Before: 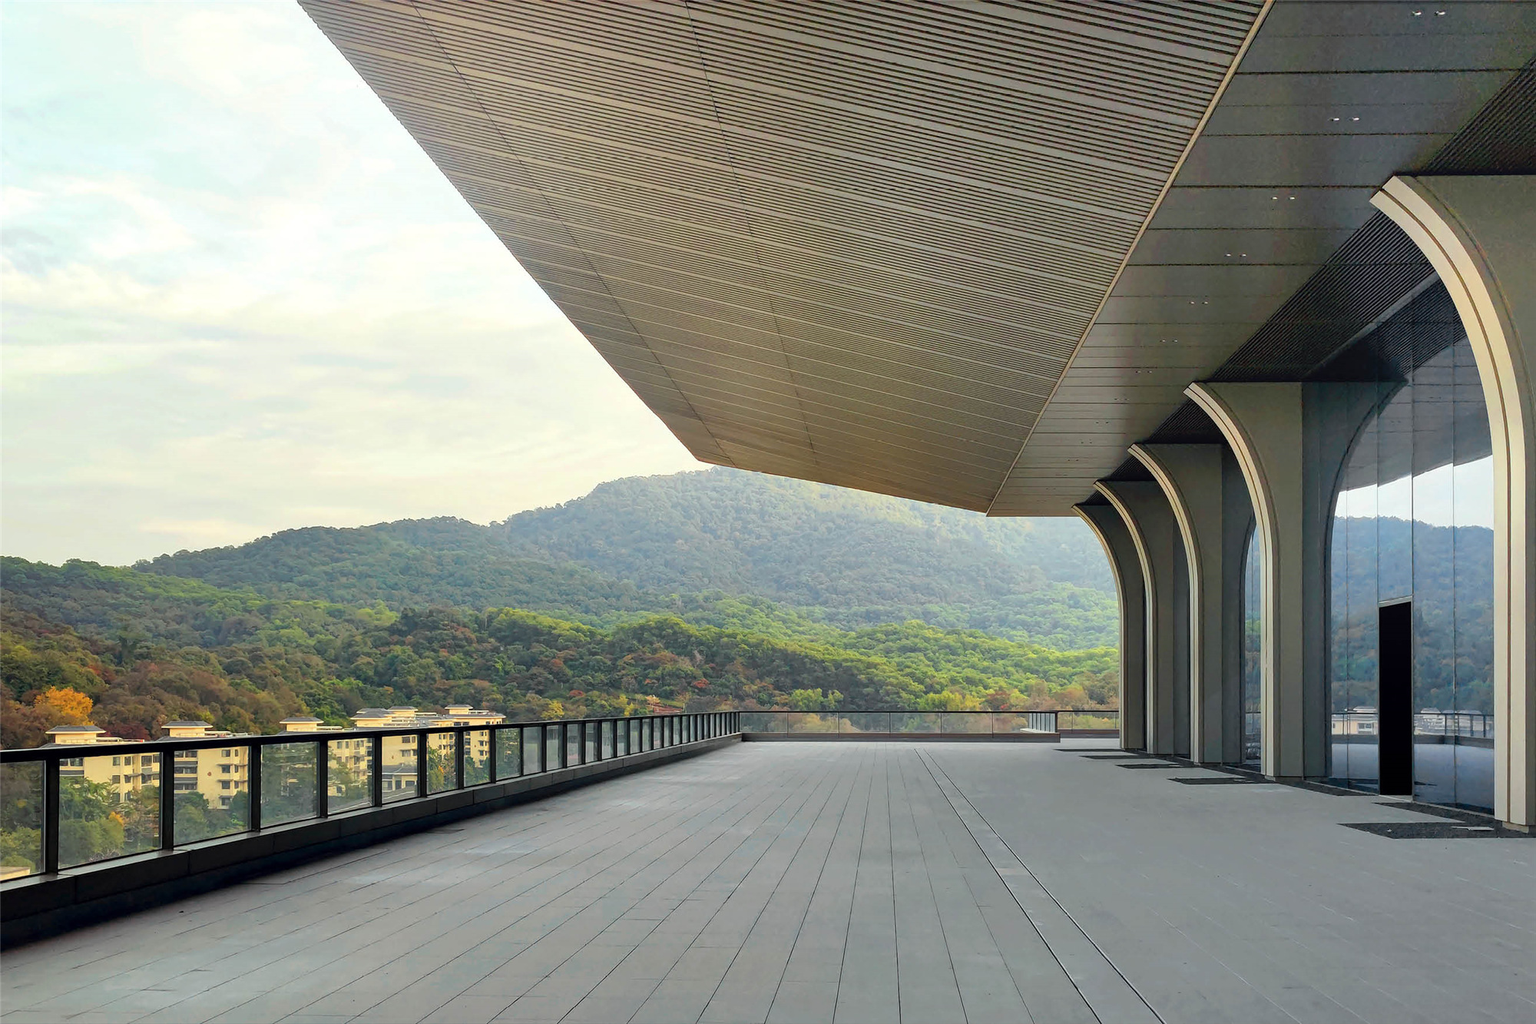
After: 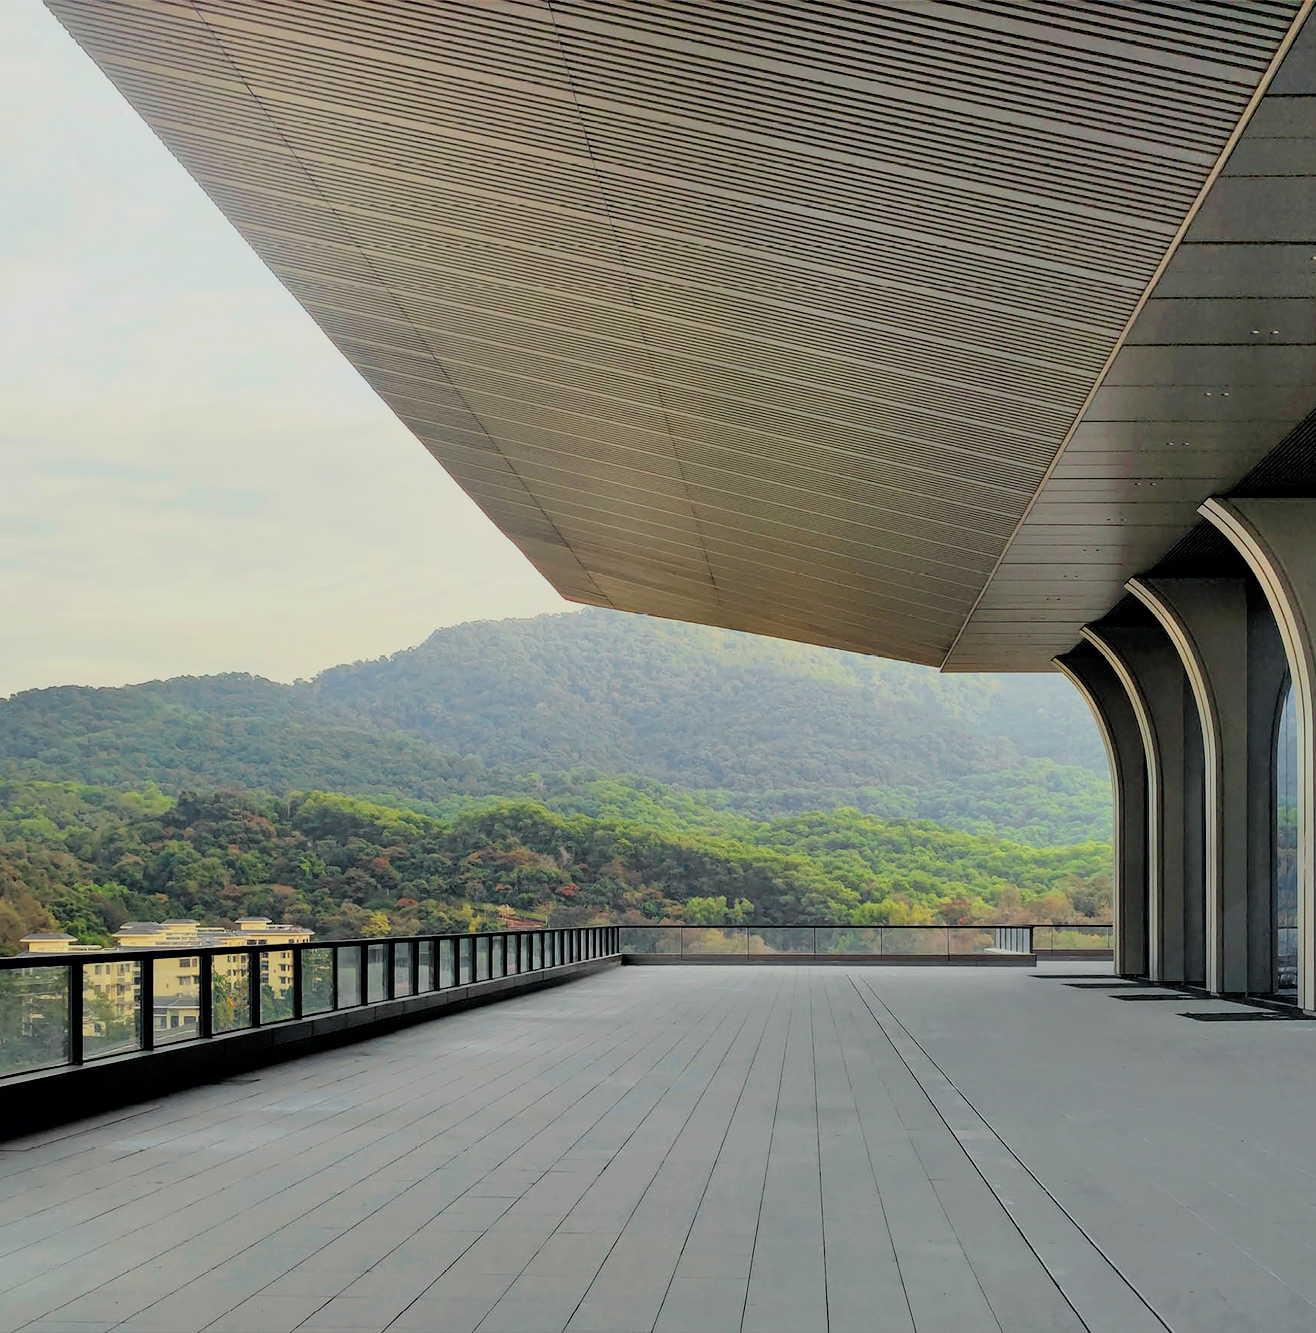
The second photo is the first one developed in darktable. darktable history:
color zones: curves: ch1 [(0.263, 0.53) (0.376, 0.287) (0.487, 0.512) (0.748, 0.547) (1, 0.513)]; ch2 [(0.262, 0.45) (0.751, 0.477)], mix -133.02%
crop: left 17.237%, right 16.929%
filmic rgb: black relative exposure -4.82 EV, white relative exposure 4.02 EV, hardness 2.8, color science v6 (2022)
